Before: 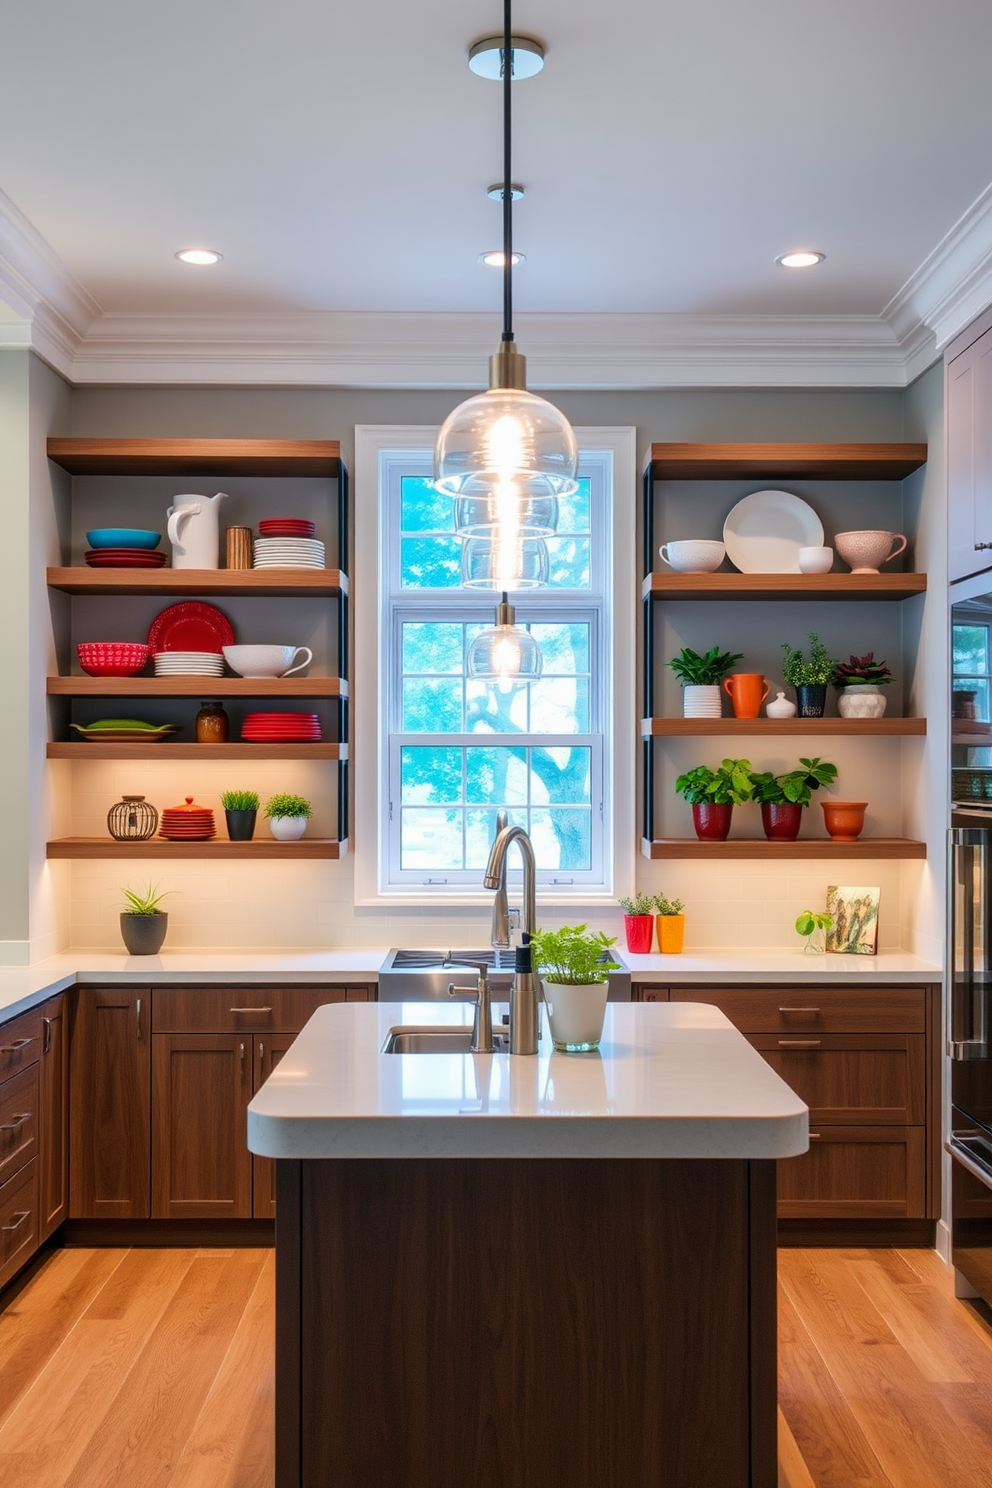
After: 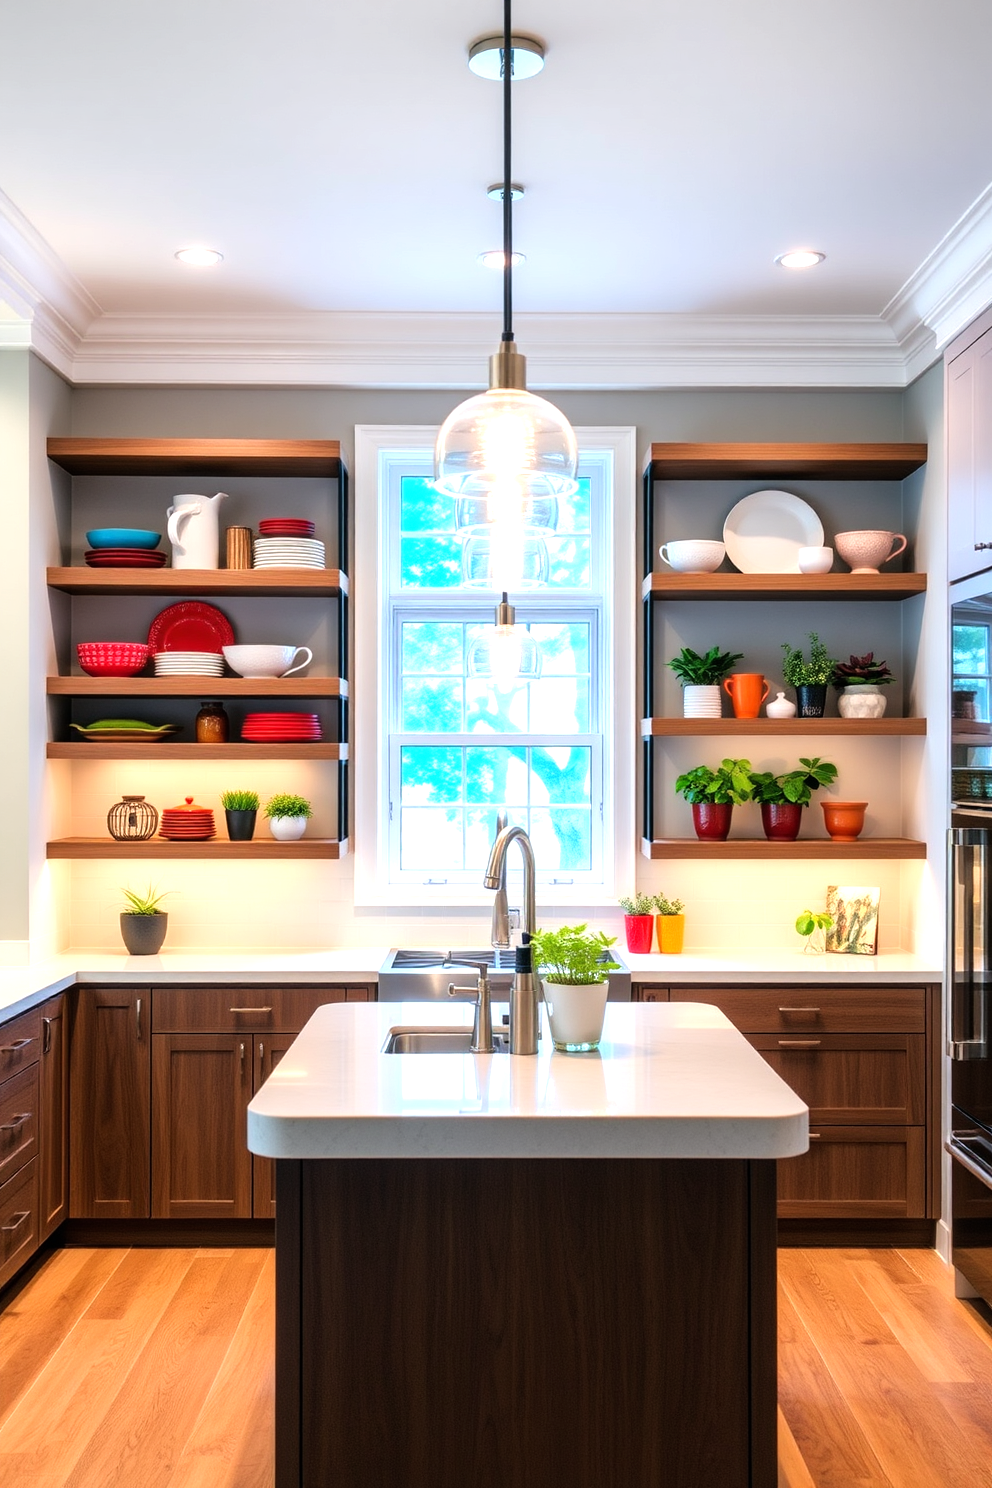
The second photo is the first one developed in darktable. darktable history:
tone equalizer: -8 EV -0.789 EV, -7 EV -0.733 EV, -6 EV -0.6 EV, -5 EV -0.396 EV, -3 EV 0.37 EV, -2 EV 0.6 EV, -1 EV 0.677 EV, +0 EV 0.763 EV
